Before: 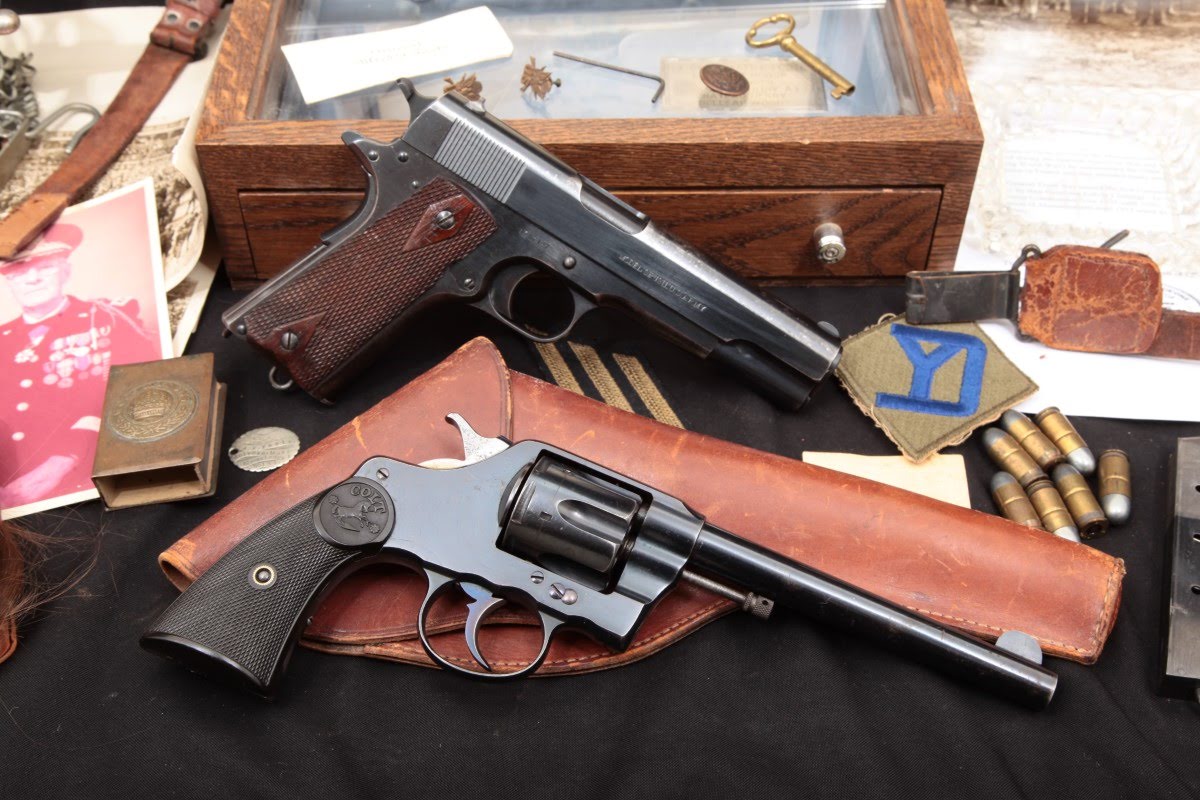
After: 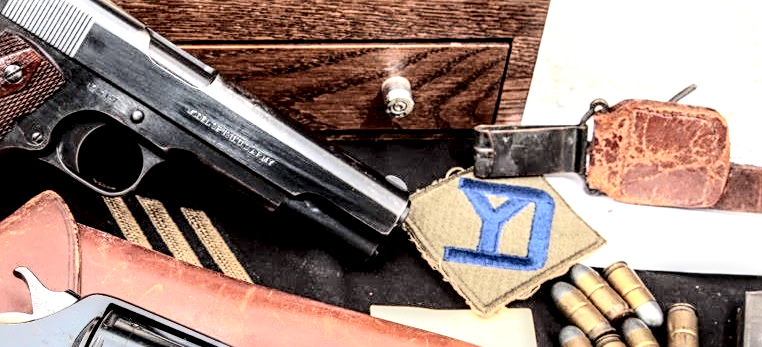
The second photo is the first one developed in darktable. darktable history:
sharpen: on, module defaults
tone curve: curves: ch0 [(0, 0) (0.004, 0) (0.133, 0.071) (0.325, 0.456) (0.832, 0.957) (1, 1)], color space Lab, independent channels, preserve colors none
local contrast: highlights 16%, detail 185%
crop: left 36.08%, top 18.308%, right 0.396%, bottom 38.221%
